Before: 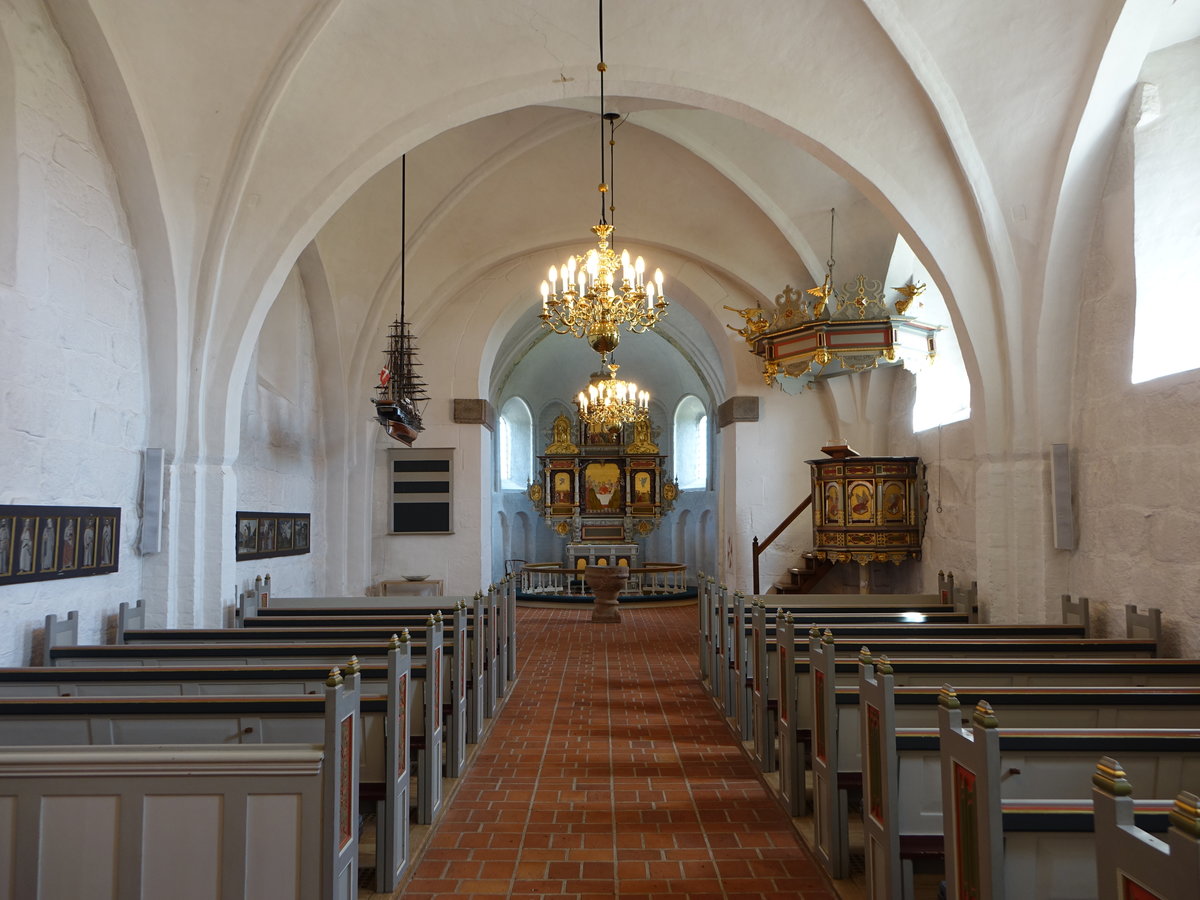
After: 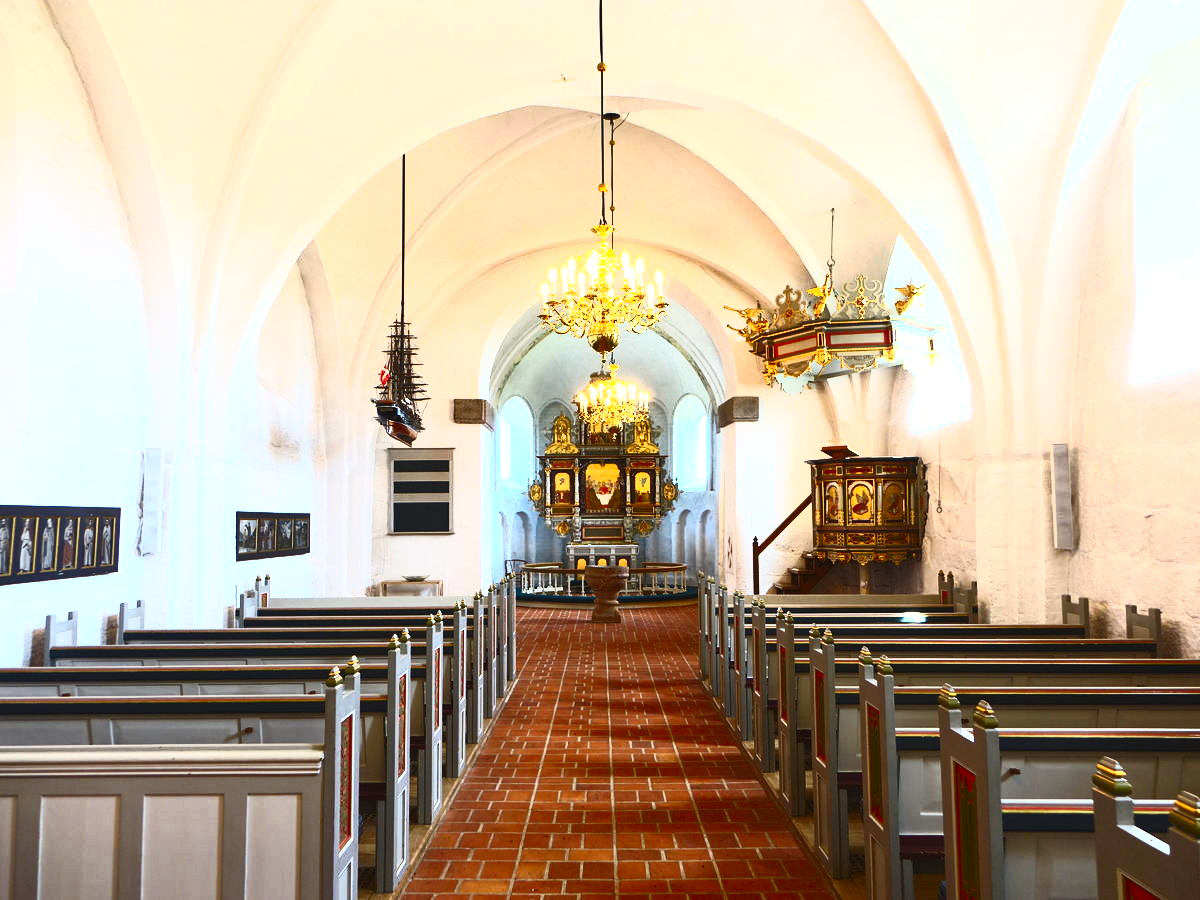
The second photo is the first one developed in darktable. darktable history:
exposure: exposure 0.557 EV, compensate highlight preservation false
contrast brightness saturation: contrast 0.841, brightness 0.586, saturation 0.578
